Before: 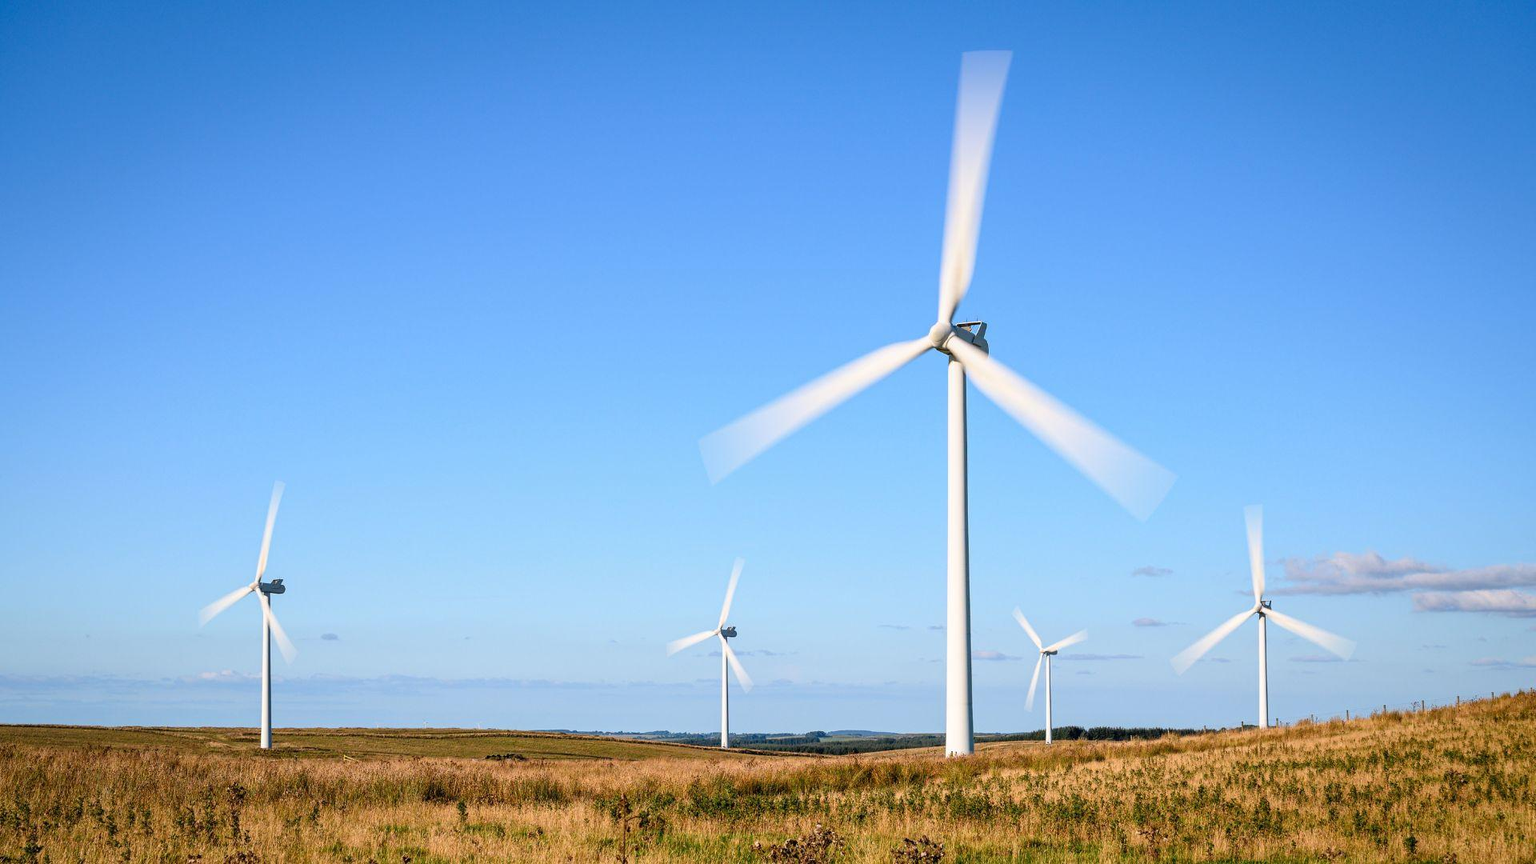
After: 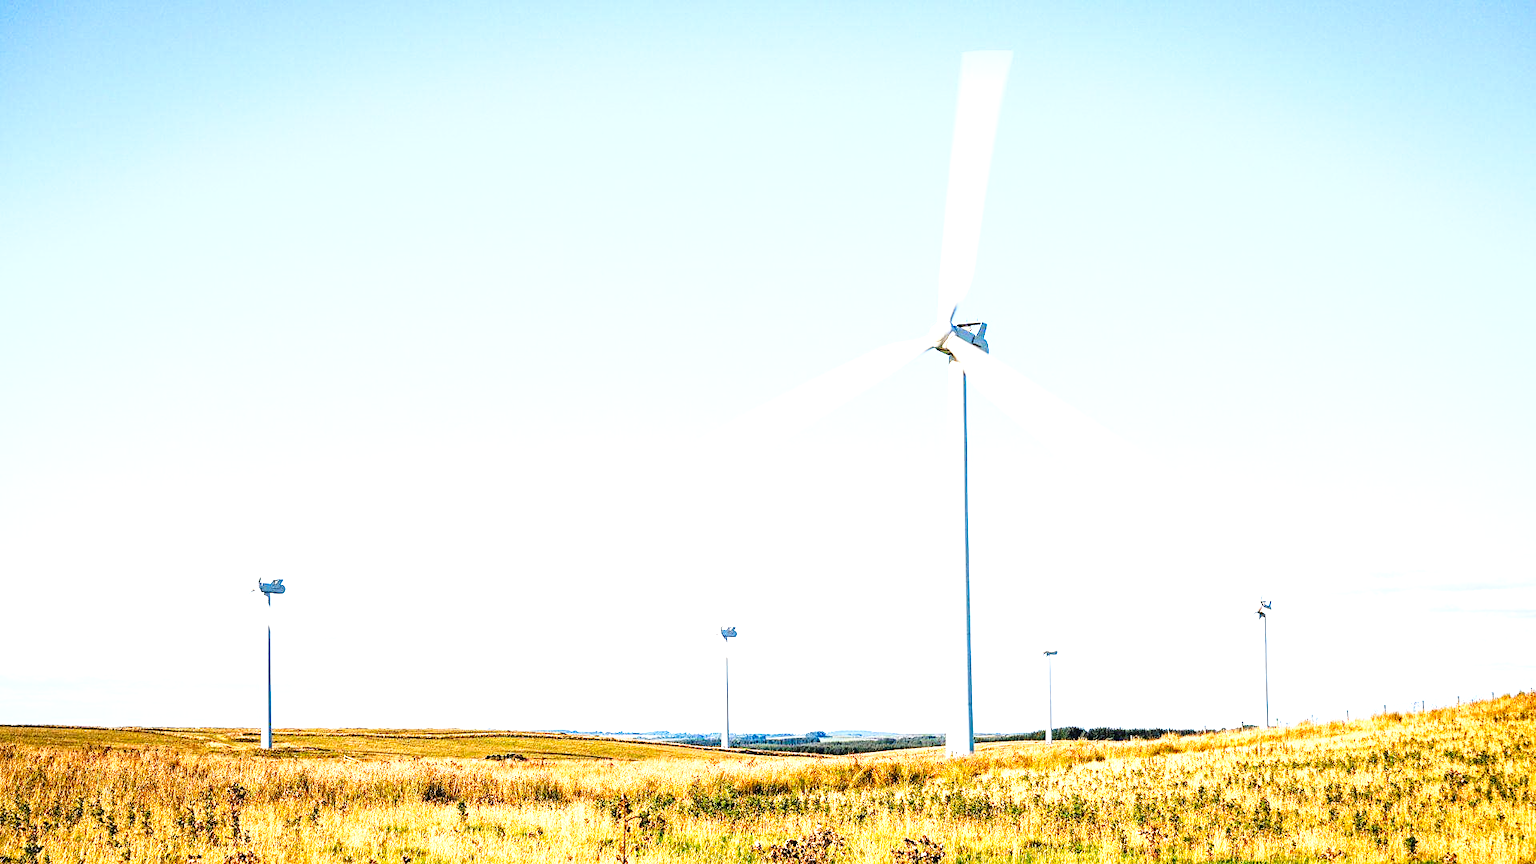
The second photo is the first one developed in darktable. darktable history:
sharpen: amount 0.2
exposure: black level correction 0.001, exposure 1.646 EV, compensate exposure bias true, compensate highlight preservation false
tone curve: curves: ch0 [(0, 0) (0.003, 0.047) (0.011, 0.047) (0.025, 0.049) (0.044, 0.051) (0.069, 0.055) (0.1, 0.066) (0.136, 0.089) (0.177, 0.12) (0.224, 0.155) (0.277, 0.205) (0.335, 0.281) (0.399, 0.37) (0.468, 0.47) (0.543, 0.574) (0.623, 0.687) (0.709, 0.801) (0.801, 0.89) (0.898, 0.963) (1, 1)], preserve colors none
